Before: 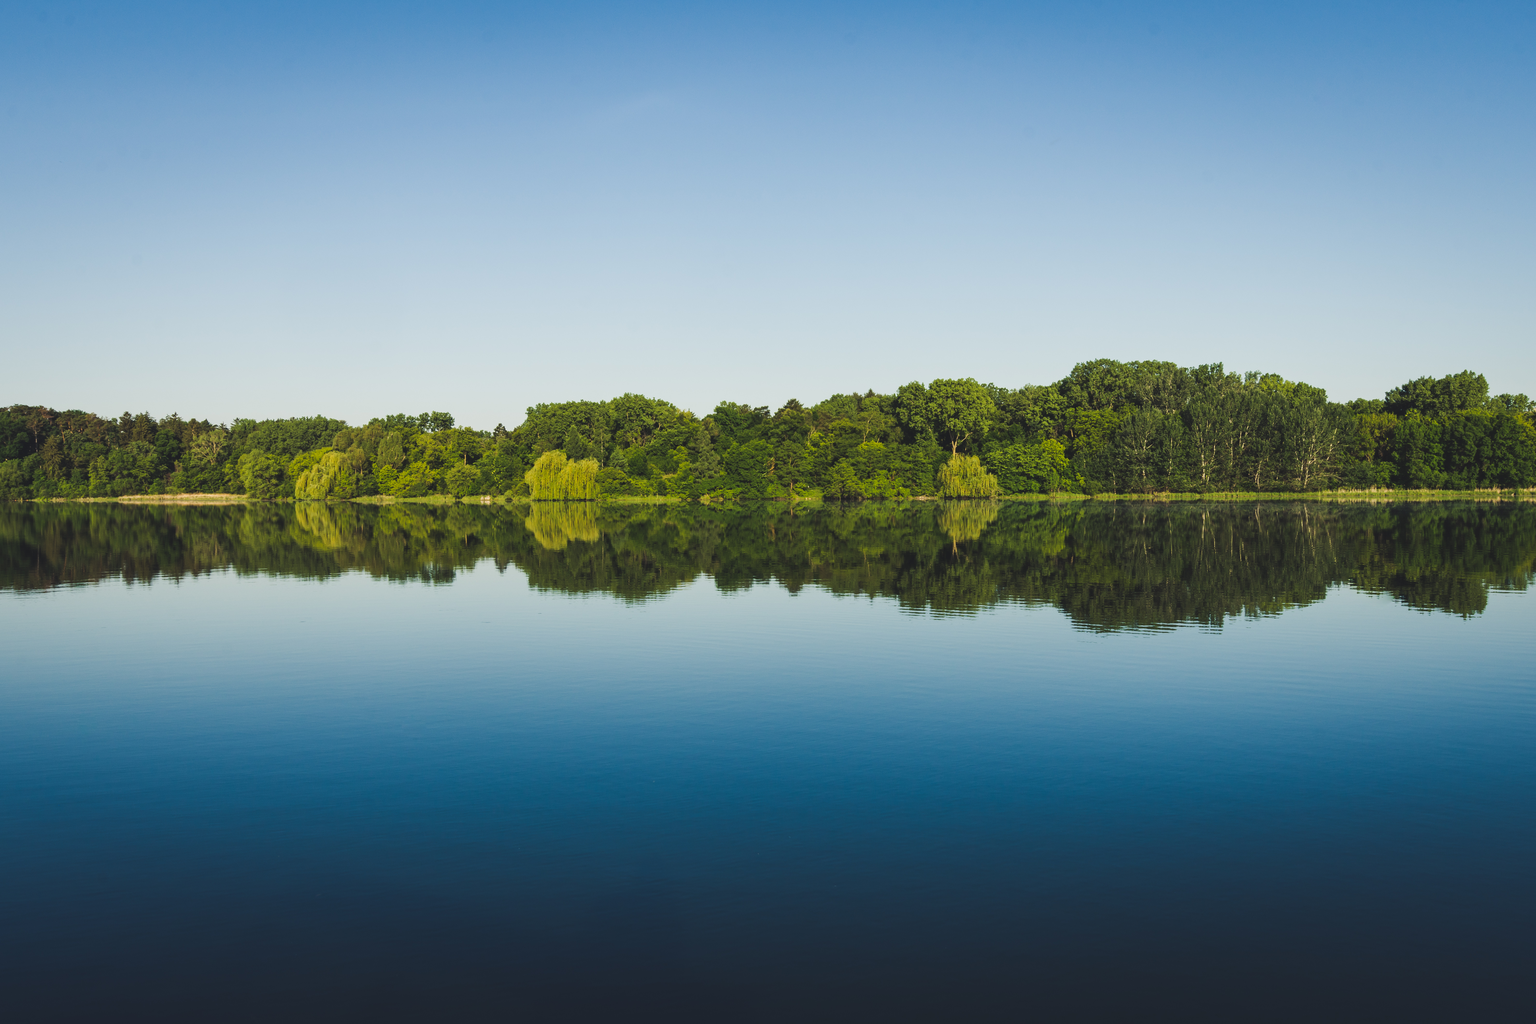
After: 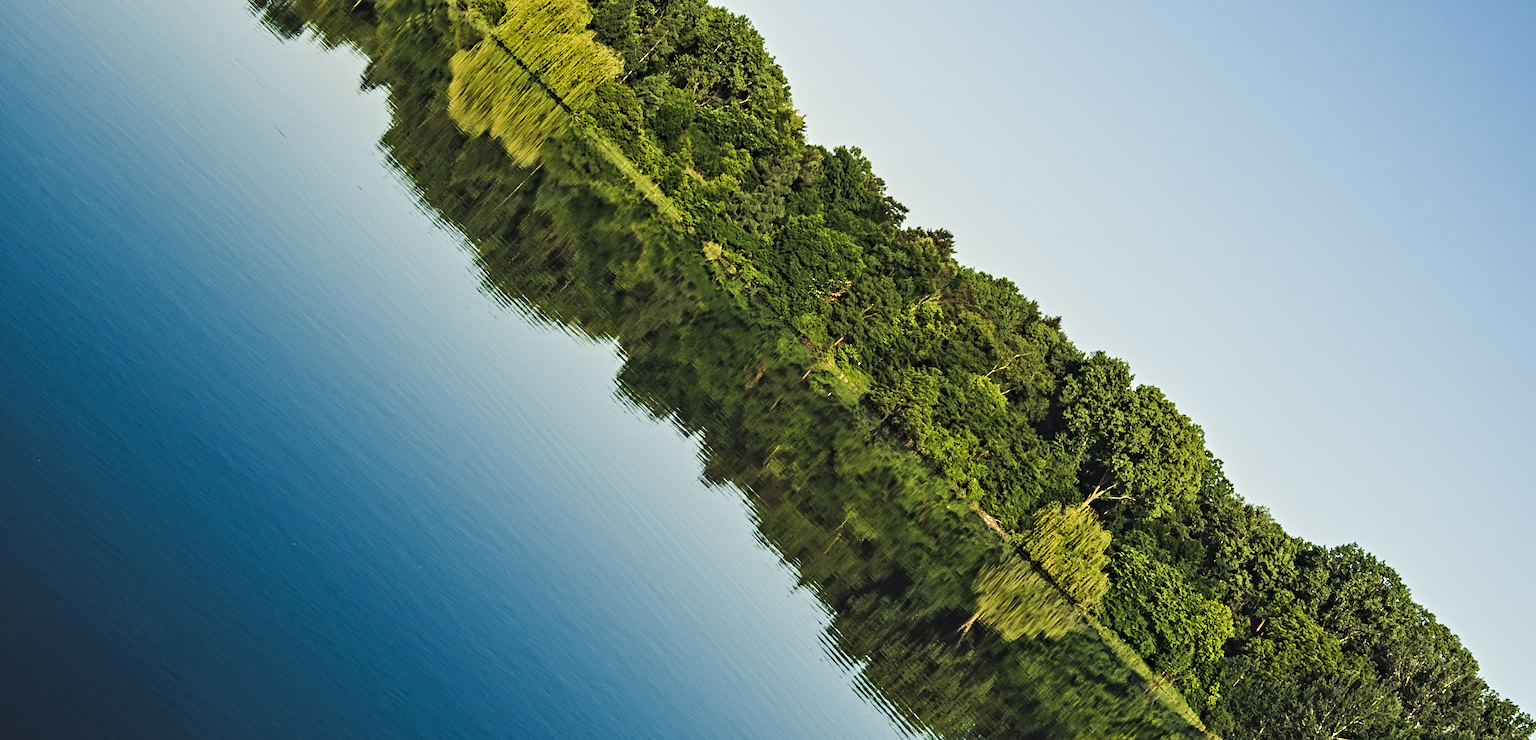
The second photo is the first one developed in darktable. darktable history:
crop and rotate: angle -44.61°, top 16.701%, right 0.962%, bottom 11.715%
contrast equalizer: y [[0.5, 0.542, 0.583, 0.625, 0.667, 0.708], [0.5 ×6], [0.5 ×6], [0 ×6], [0 ×6]]
